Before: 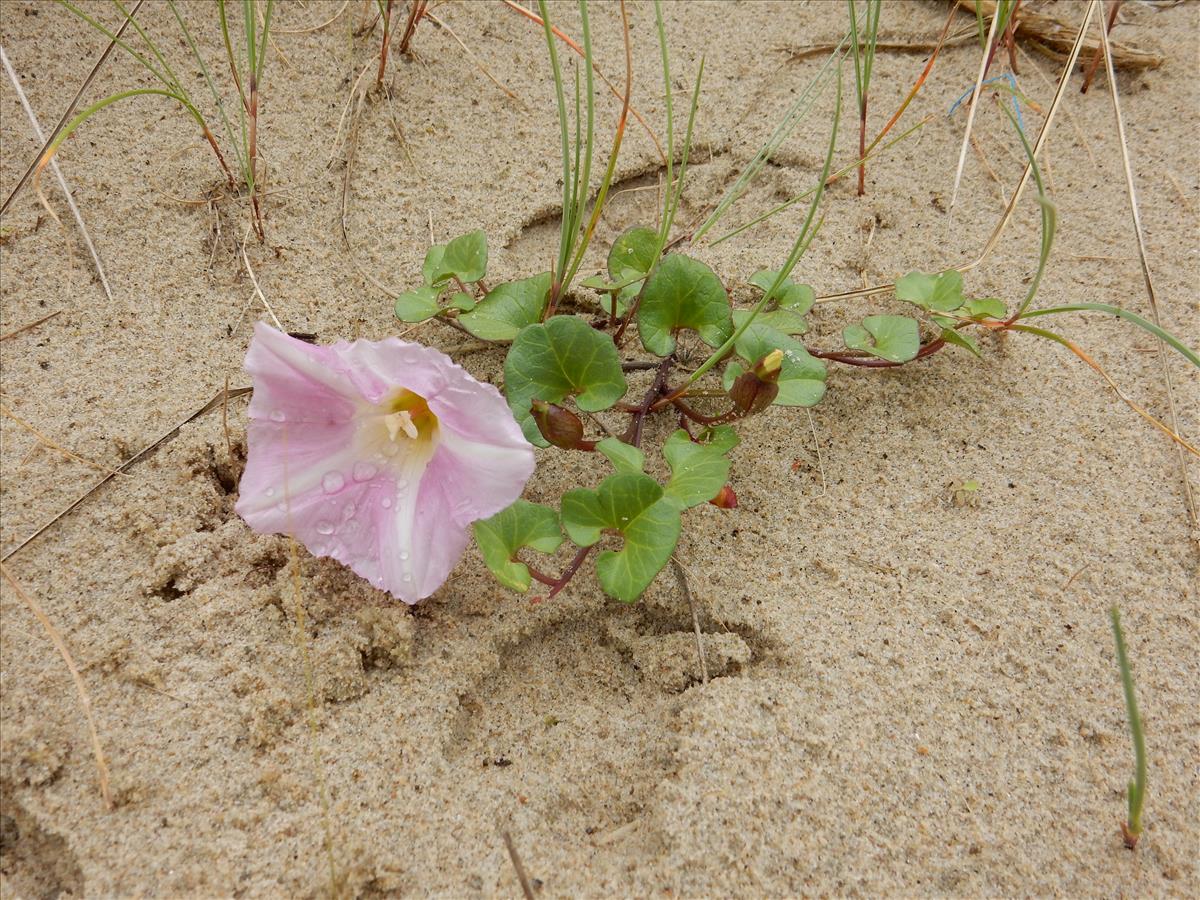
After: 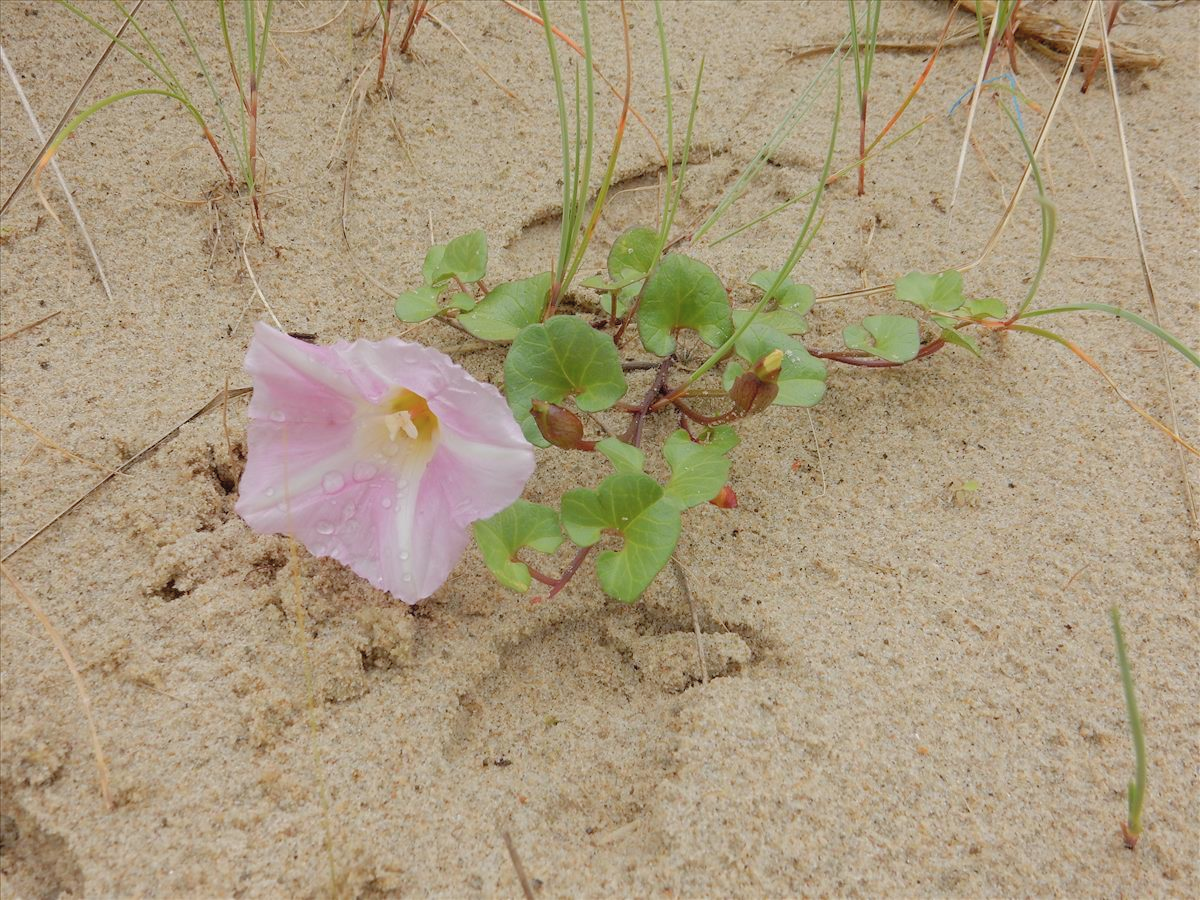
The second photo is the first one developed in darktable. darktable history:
contrast brightness saturation: brightness 0.118
tone equalizer: -8 EV 0.224 EV, -7 EV 0.415 EV, -6 EV 0.419 EV, -5 EV 0.25 EV, -3 EV -0.275 EV, -2 EV -0.443 EV, -1 EV -0.441 EV, +0 EV -0.236 EV, edges refinement/feathering 500, mask exposure compensation -1.57 EV, preserve details no
shadows and highlights: shadows 0.701, highlights 41.18
